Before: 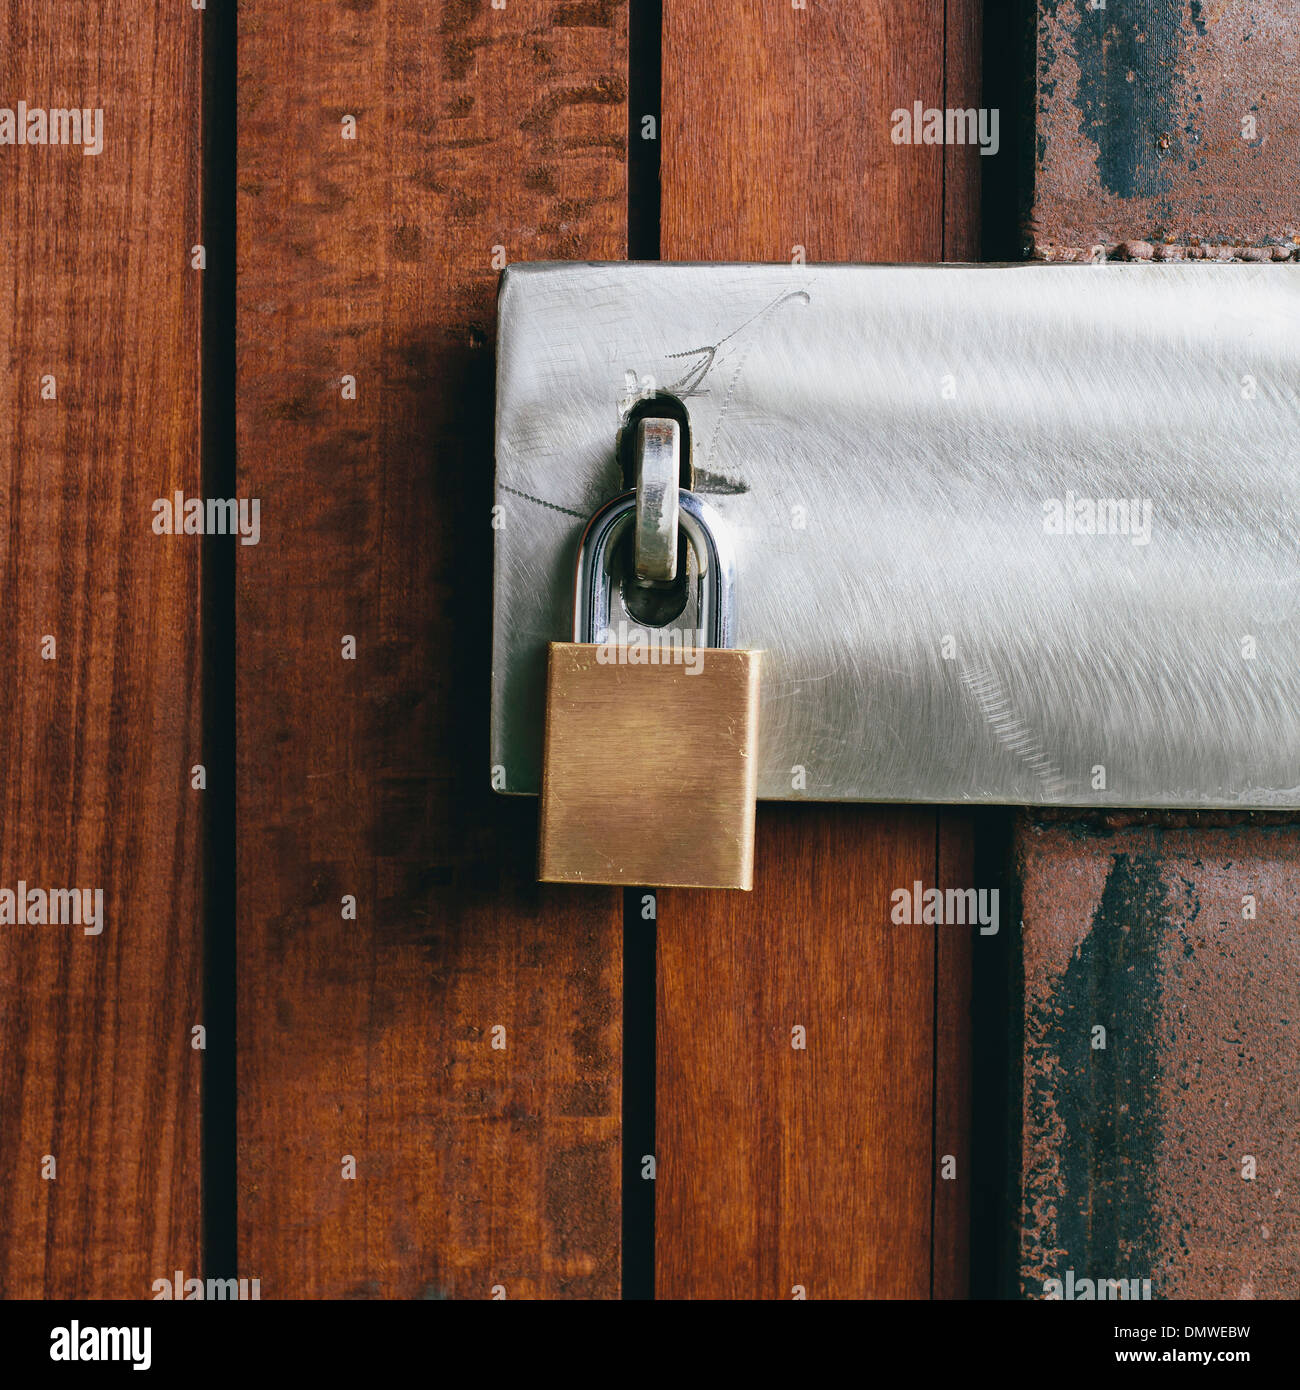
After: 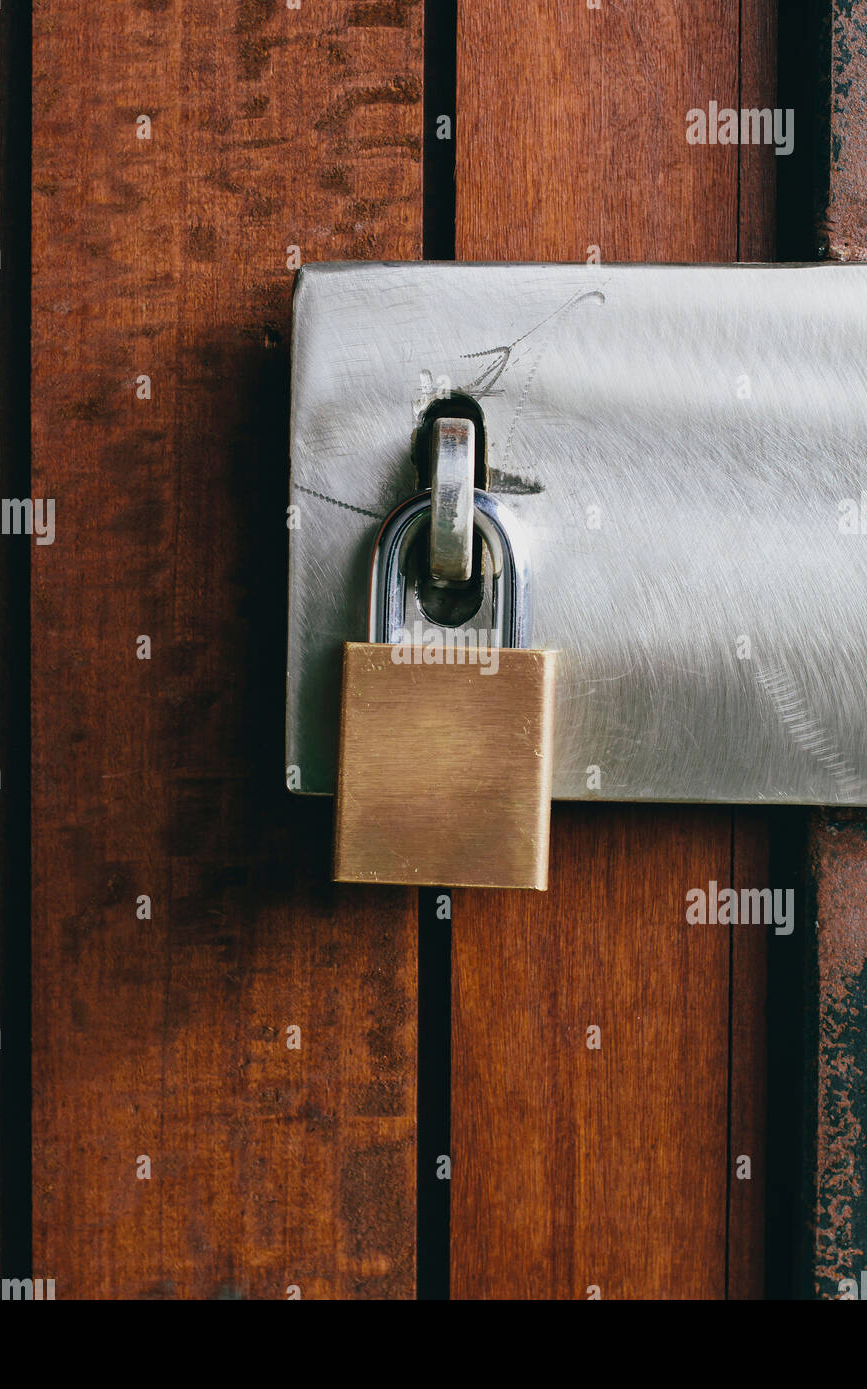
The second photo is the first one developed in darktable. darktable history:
exposure: exposure -0.154 EV, compensate highlight preservation false
crop and rotate: left 15.805%, right 17.491%
